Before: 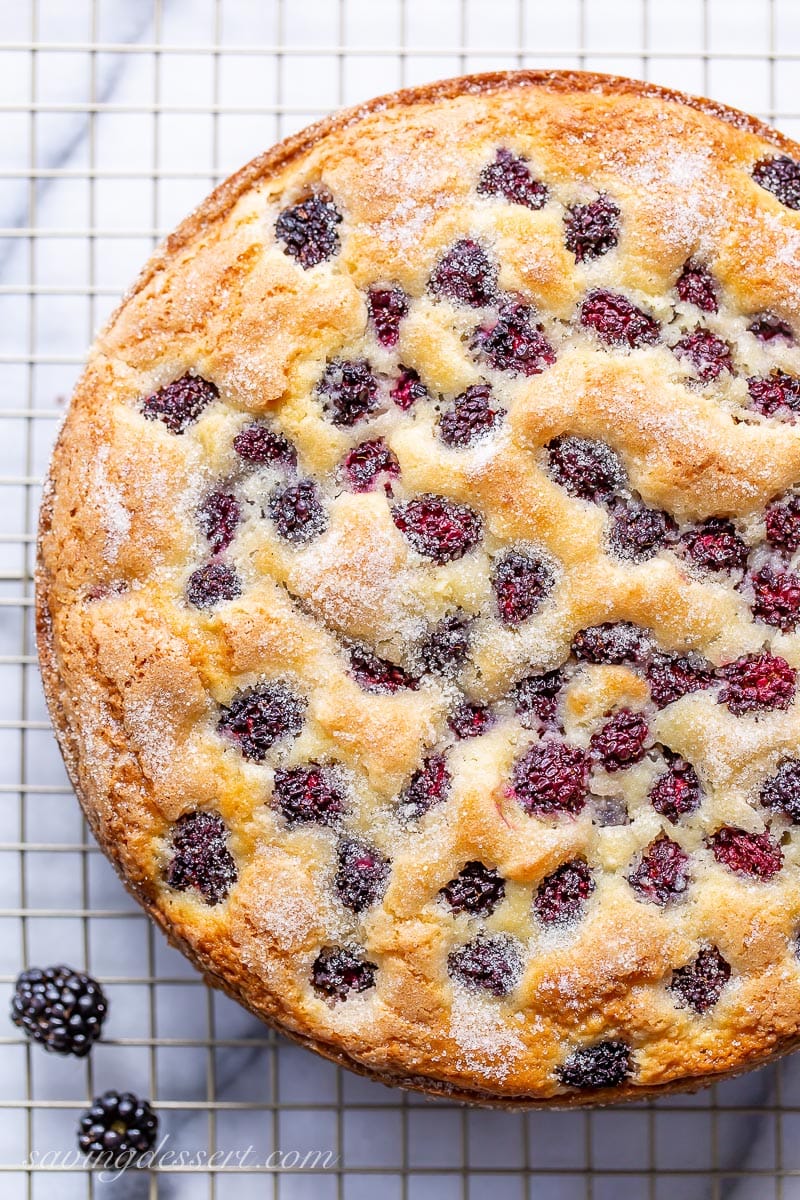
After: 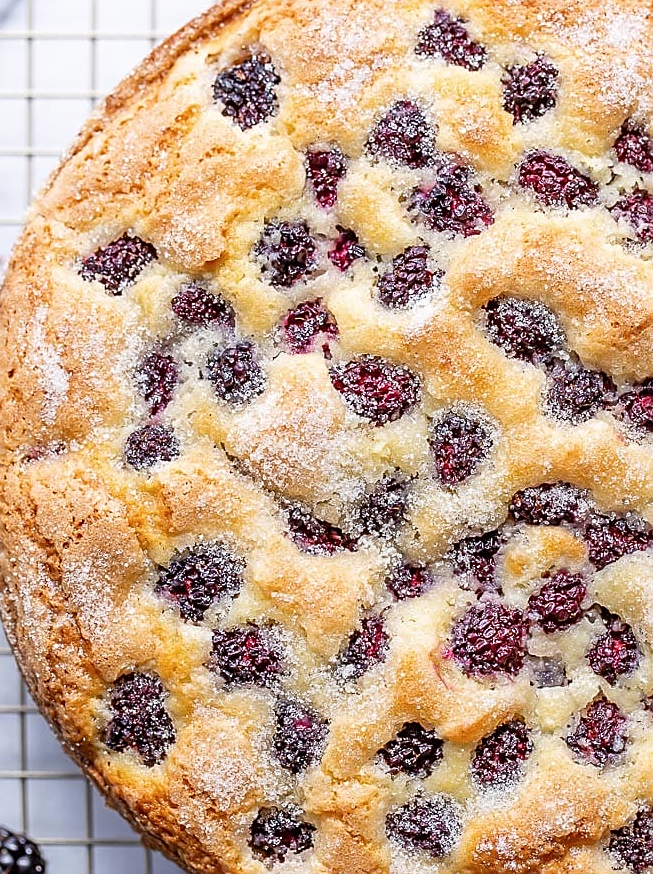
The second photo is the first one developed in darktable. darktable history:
sharpen: on, module defaults
contrast brightness saturation: saturation -0.053
crop: left 7.799%, top 11.633%, right 10.46%, bottom 15.483%
